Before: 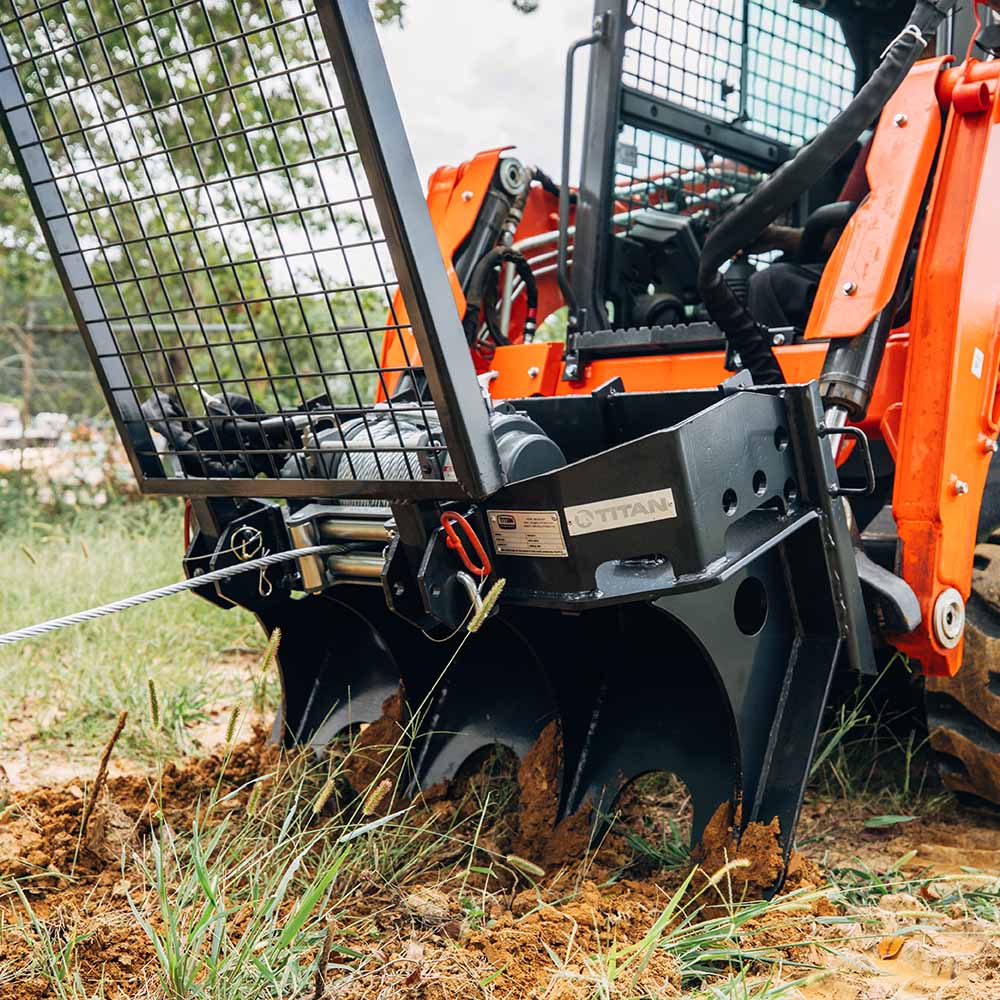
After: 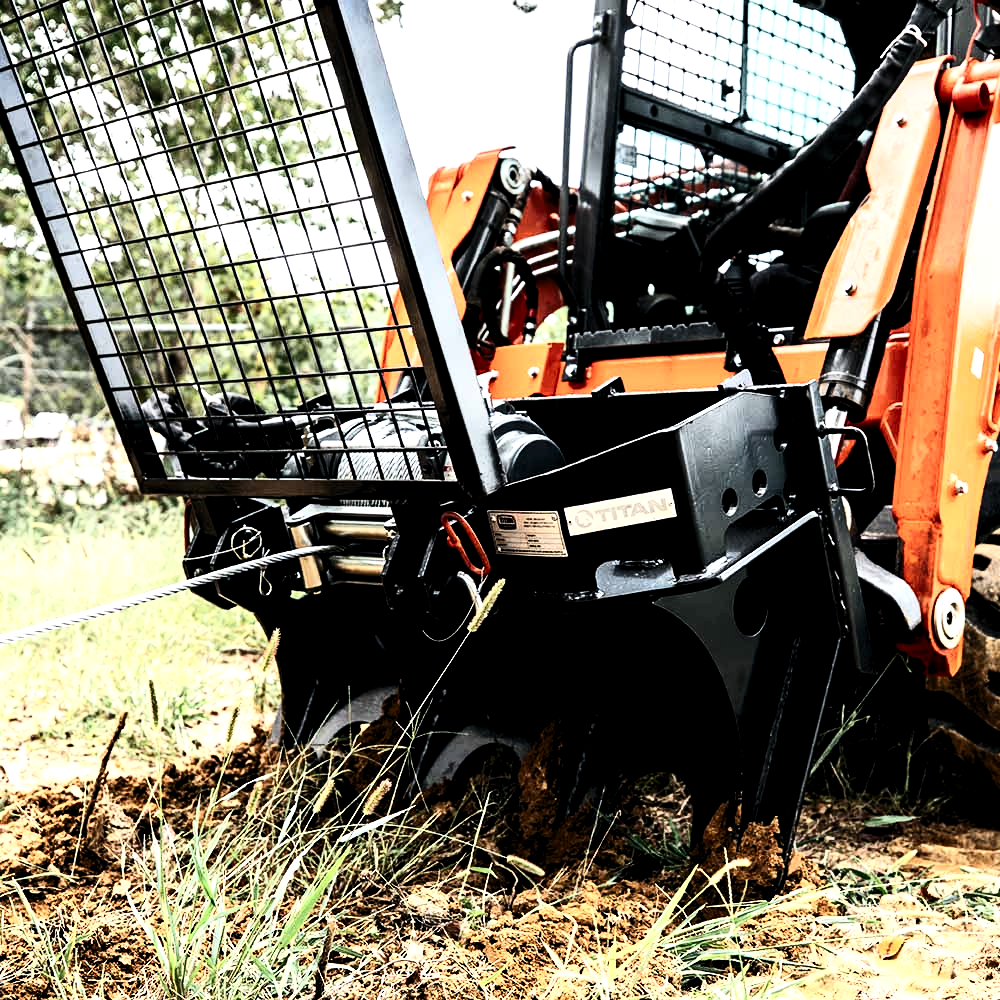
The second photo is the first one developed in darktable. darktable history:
levels: levels [0.062, 0.494, 0.925]
contrast brightness saturation: contrast 0.486, saturation -0.101
